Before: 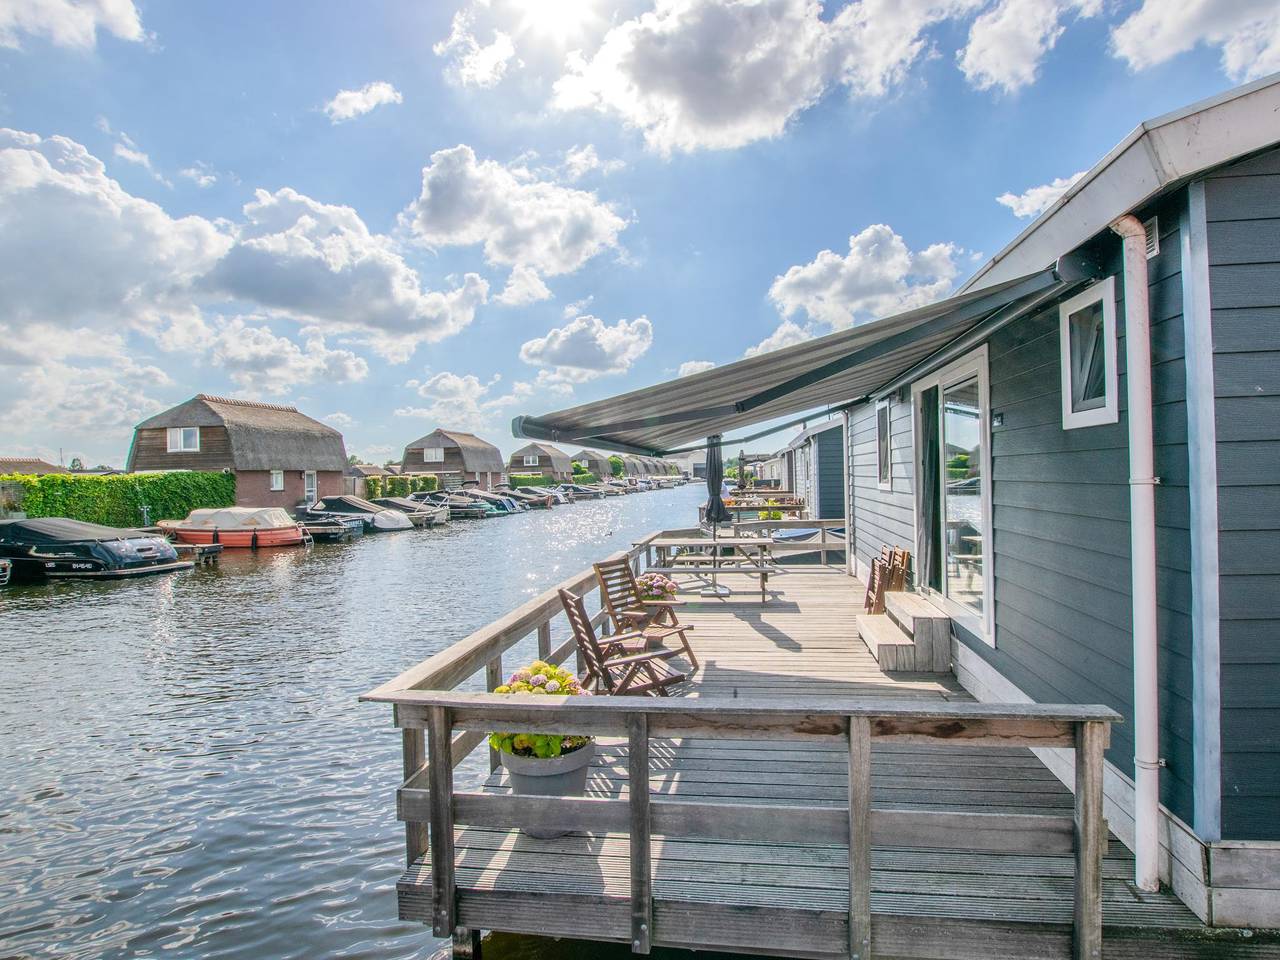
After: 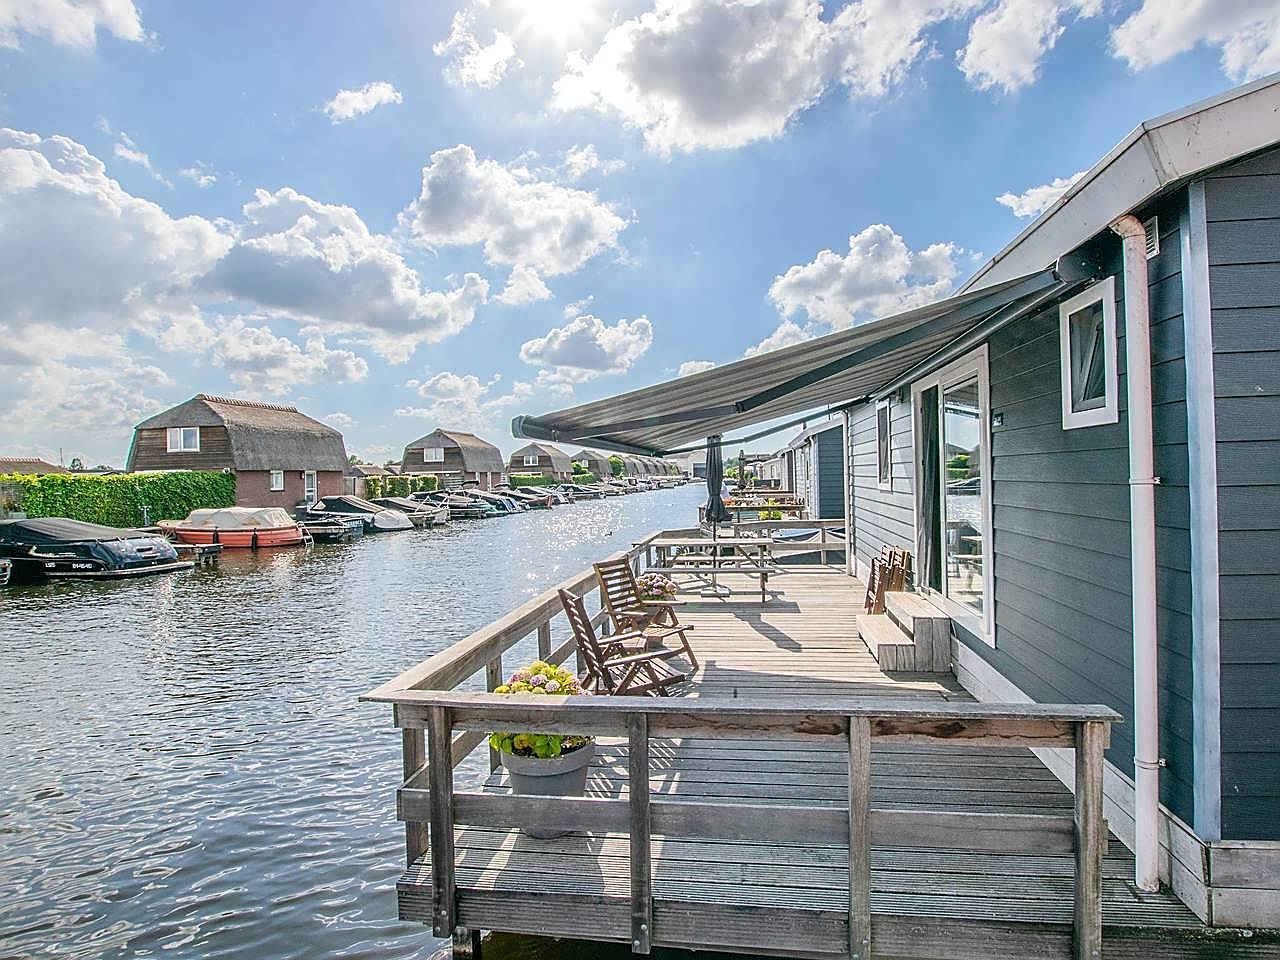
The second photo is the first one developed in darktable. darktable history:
sharpen: radius 1.401, amount 1.246, threshold 0.661
